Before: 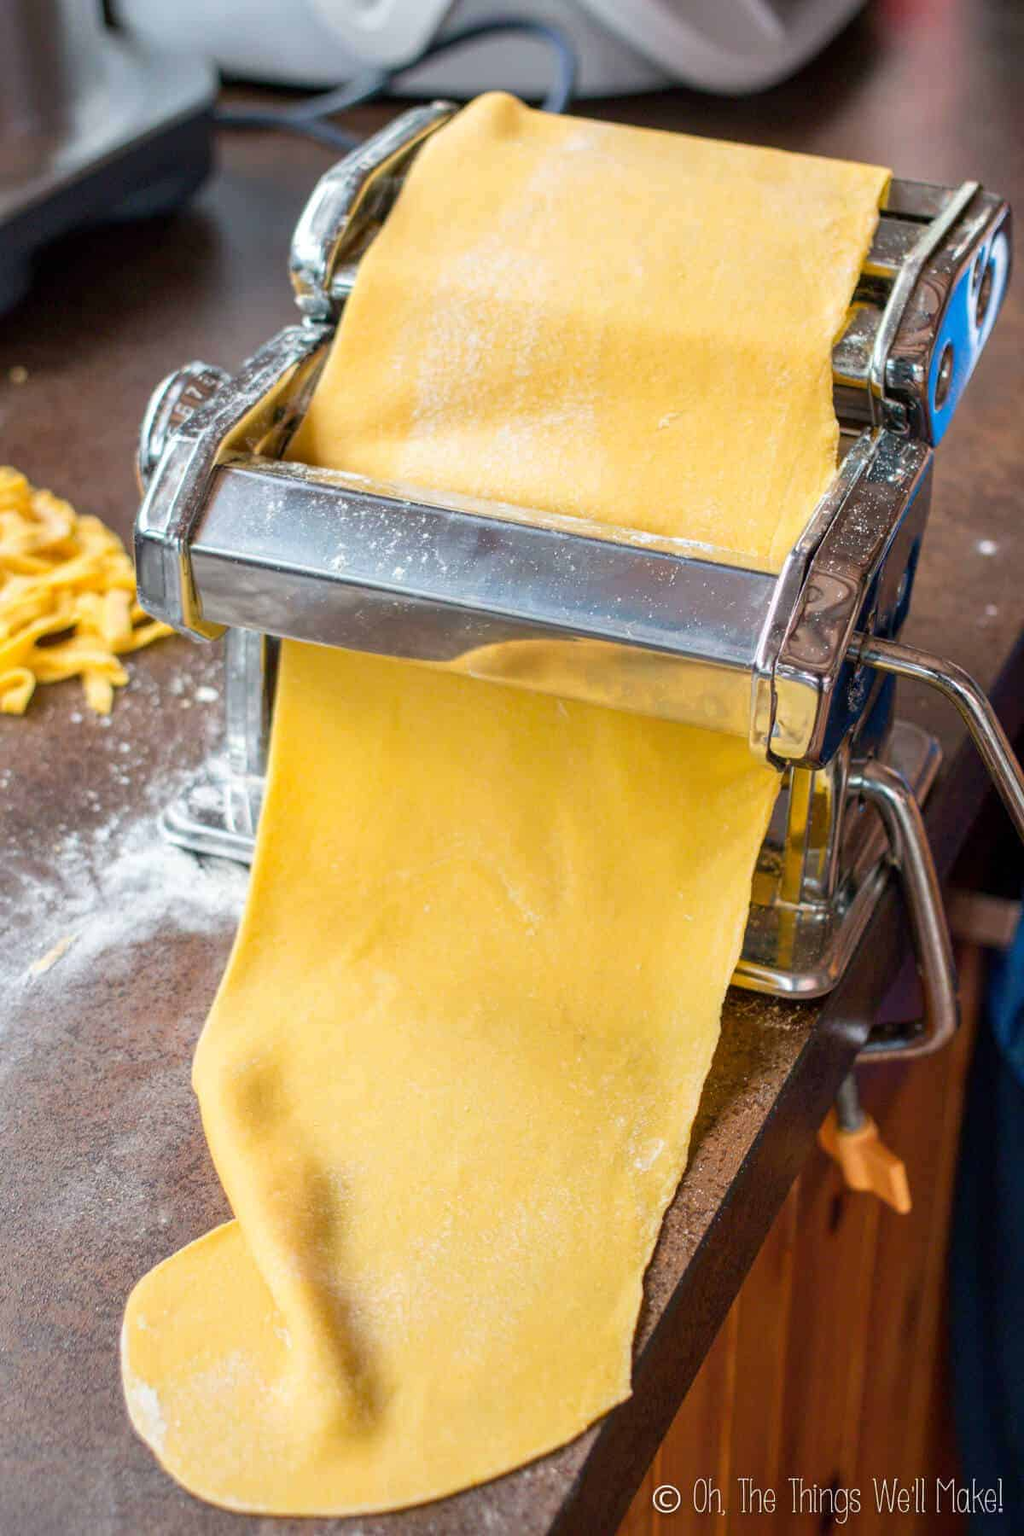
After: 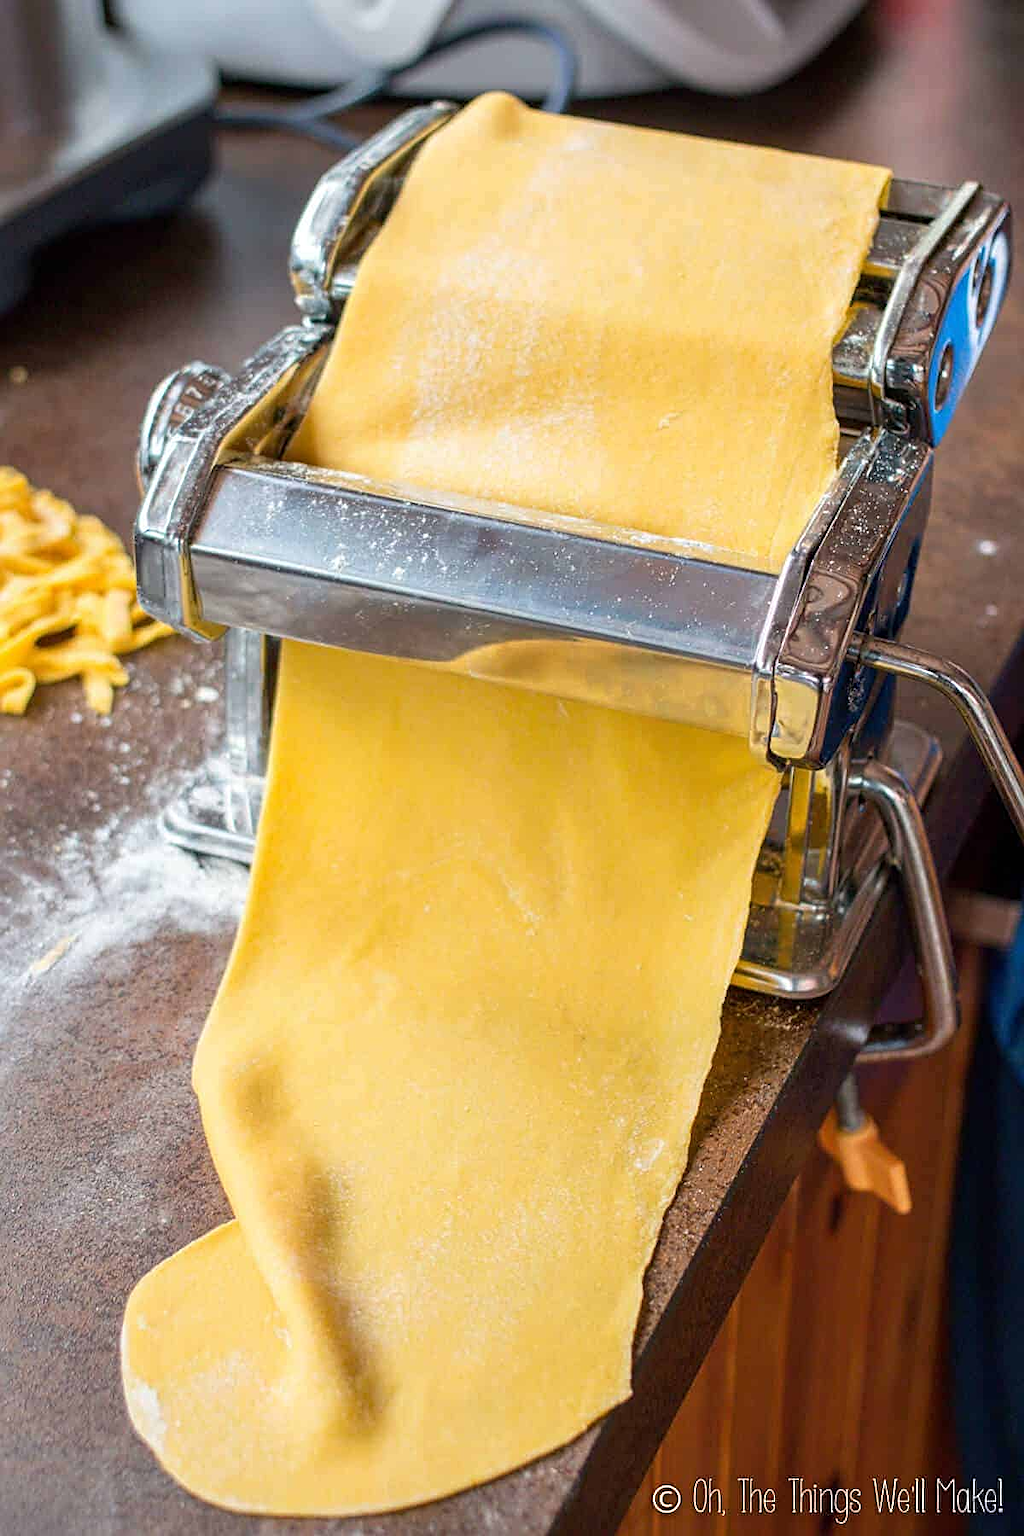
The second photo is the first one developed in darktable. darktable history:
sharpen: amount 0.58
